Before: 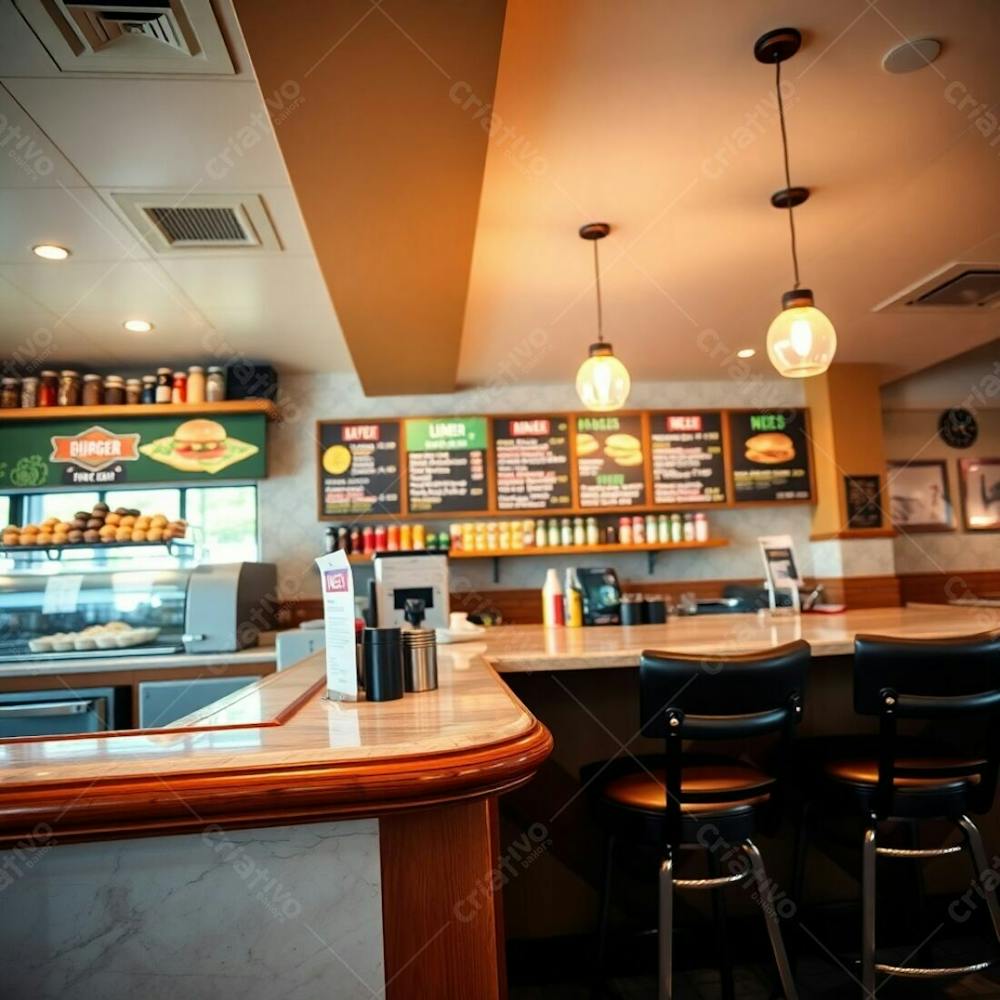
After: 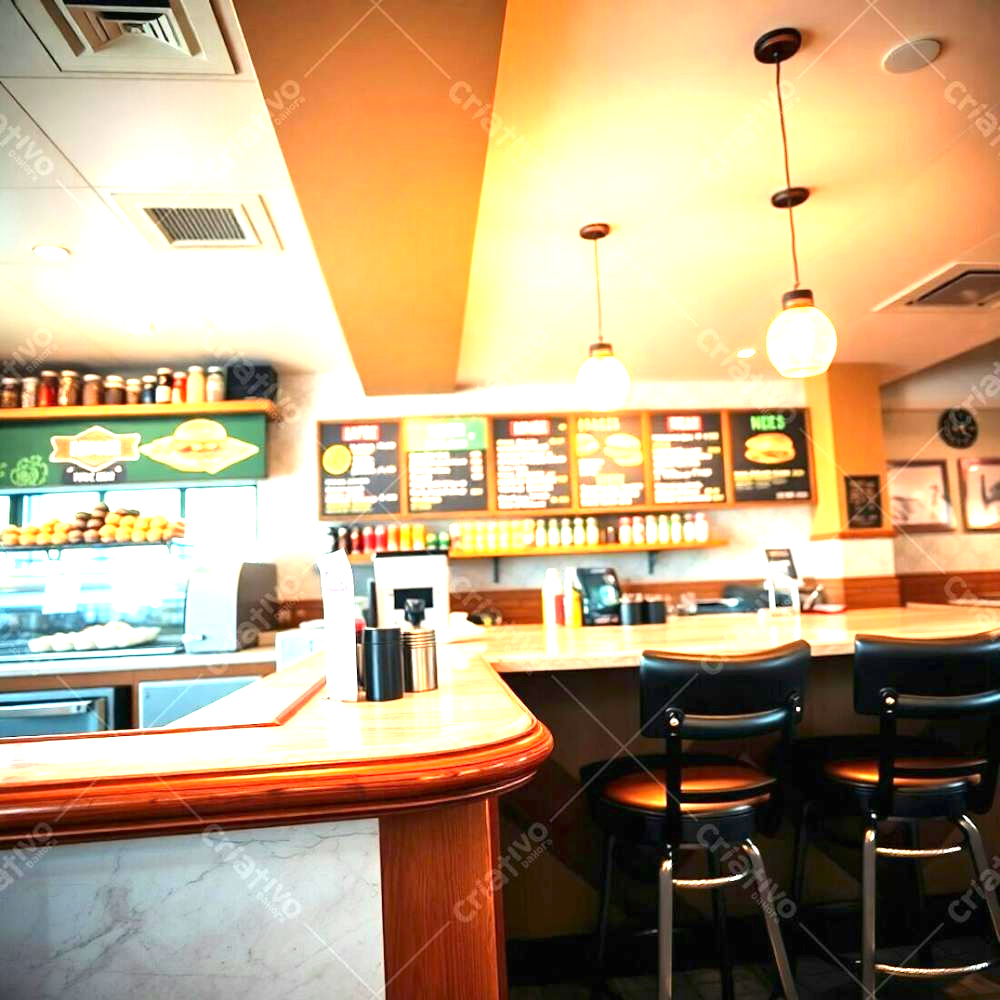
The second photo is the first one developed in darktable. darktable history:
exposure: black level correction 0, exposure 1.741 EV, compensate exposure bias true, compensate highlight preservation false
contrast brightness saturation: contrast 0.1, brightness 0.02, saturation 0.02
